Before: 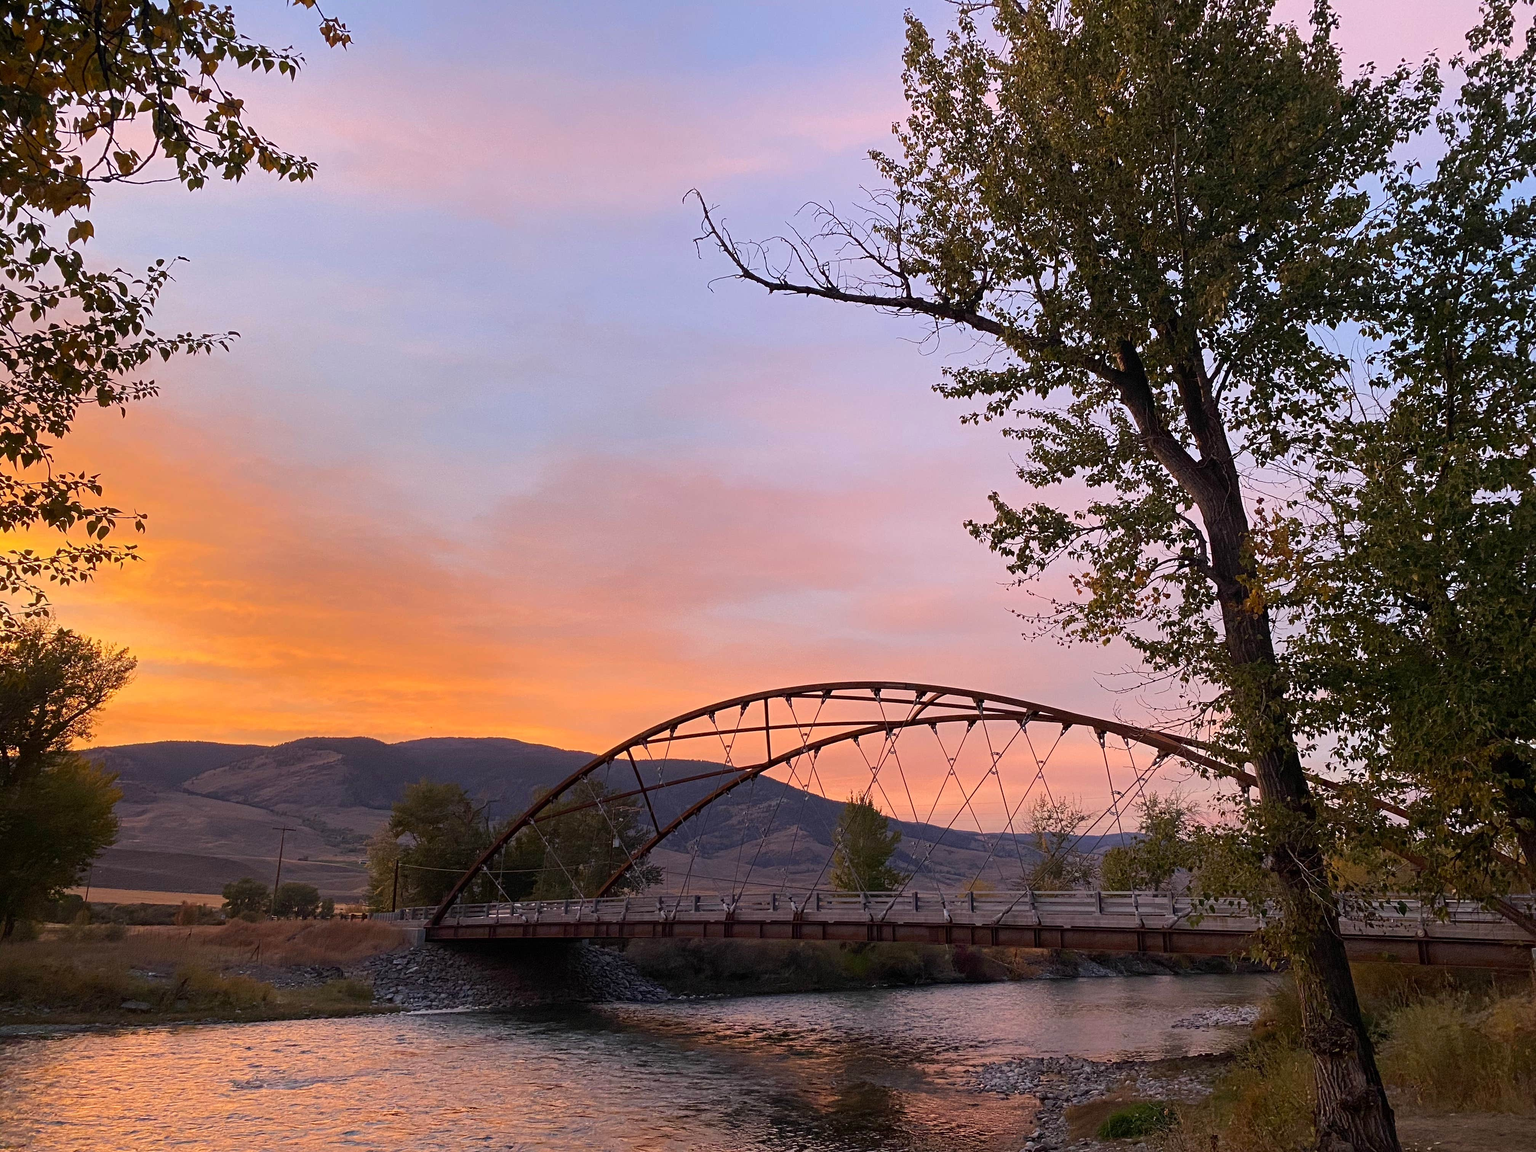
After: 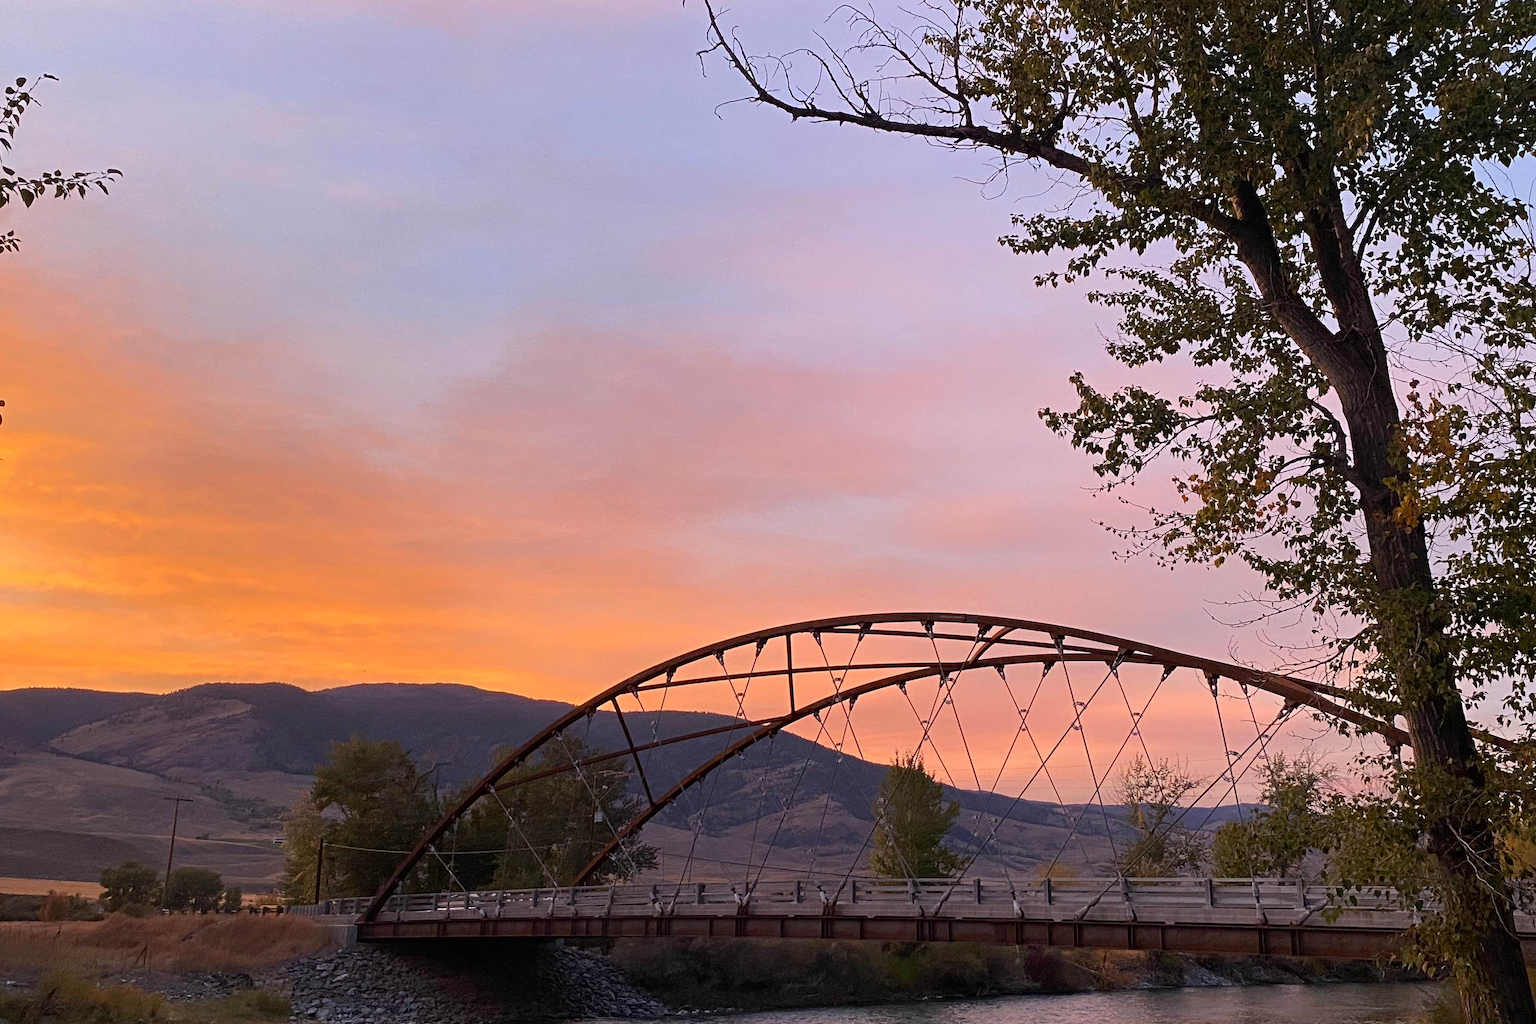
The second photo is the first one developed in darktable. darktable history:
shadows and highlights: radius 329.09, shadows 54.67, highlights -99.18, compress 94.18%, soften with gaussian
crop: left 9.357%, top 17.216%, right 11.292%, bottom 12.387%
